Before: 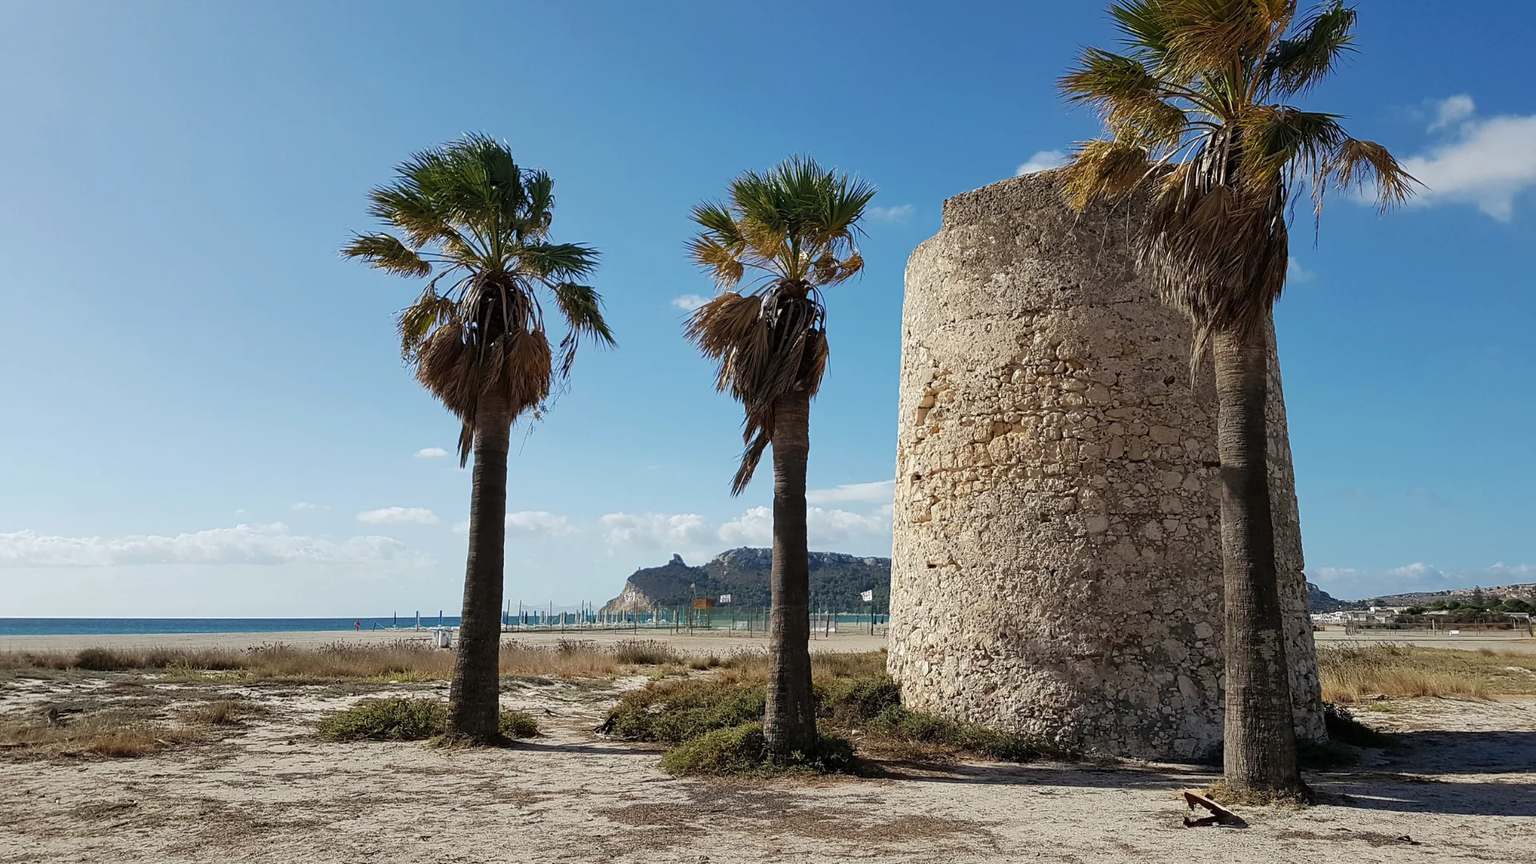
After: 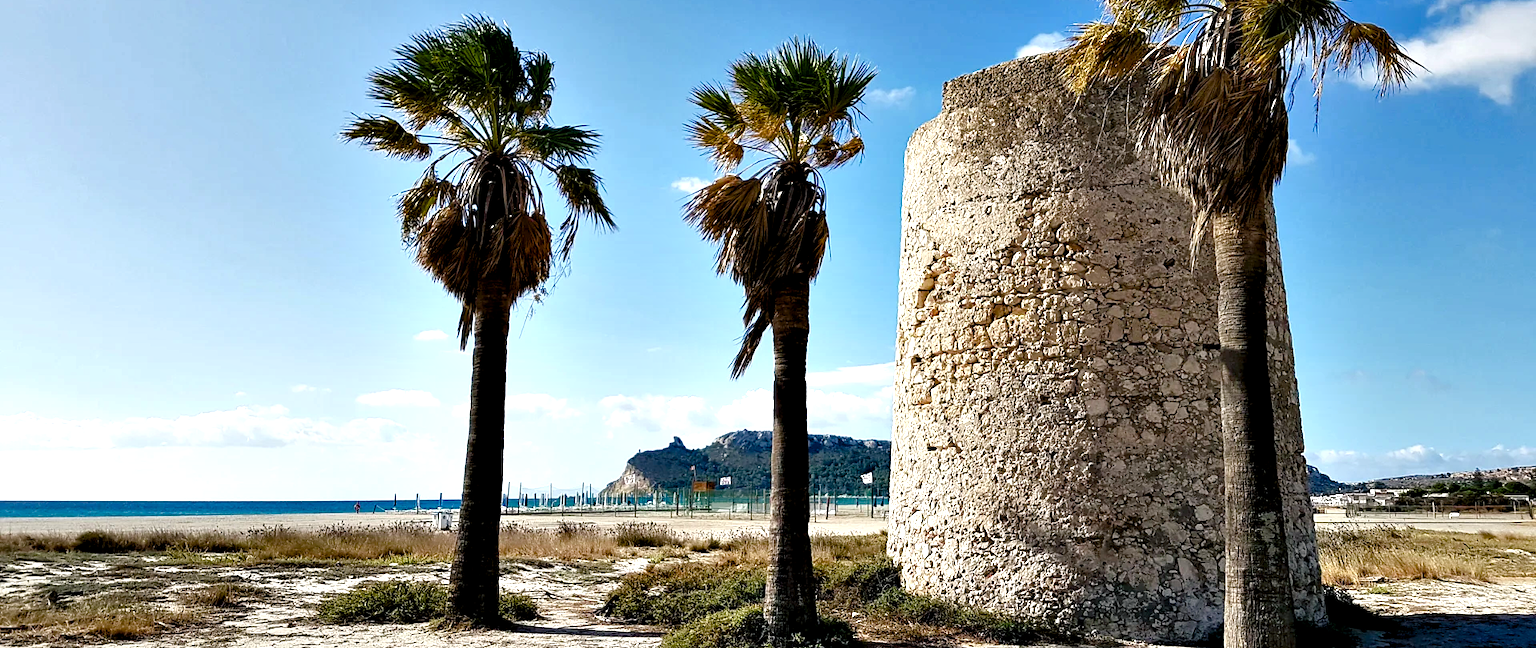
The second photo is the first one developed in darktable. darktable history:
contrast equalizer: y [[0.6 ×6], [0.55 ×6], [0 ×6], [0 ×6], [0 ×6]]
crop: top 13.652%, bottom 11.336%
exposure: black level correction 0, exposure 0.498 EV, compensate exposure bias true, compensate highlight preservation false
color balance rgb: shadows lift › chroma 2.006%, shadows lift › hue 221.64°, perceptual saturation grading › global saturation 13.973%, perceptual saturation grading › highlights -30.429%, perceptual saturation grading › shadows 51.744%
